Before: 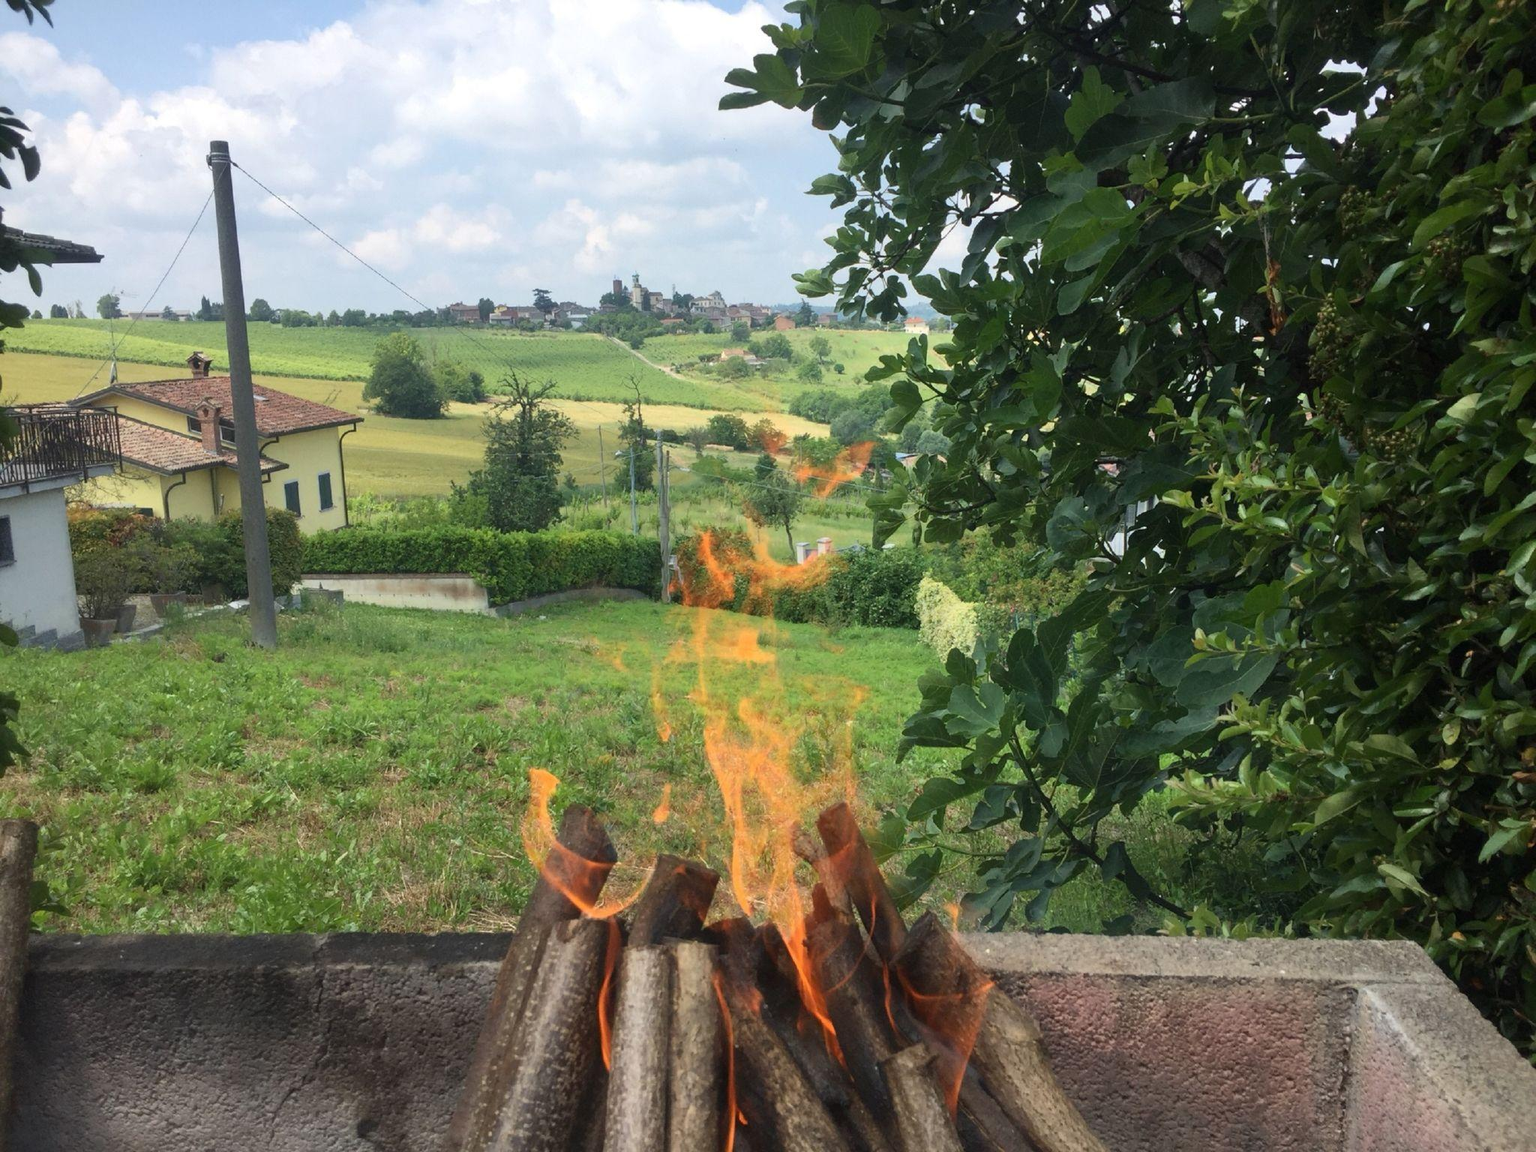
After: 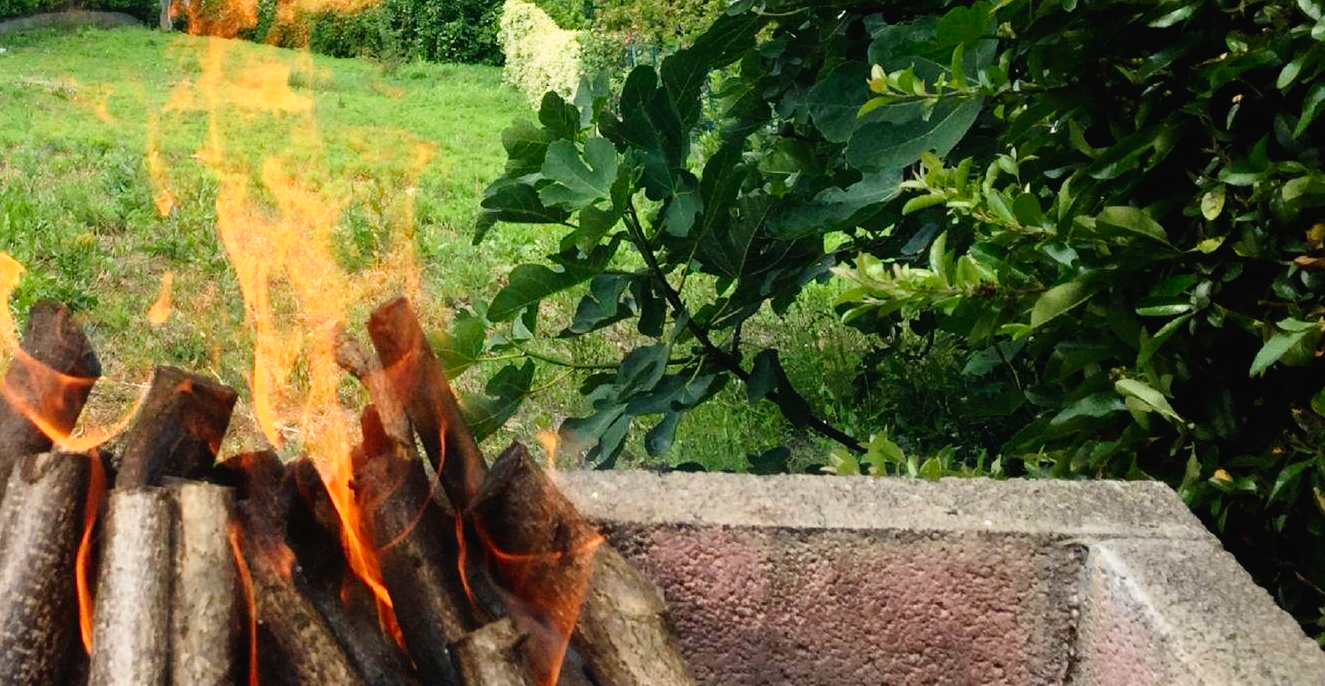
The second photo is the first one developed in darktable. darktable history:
crop and rotate: left 35.301%, top 50.338%, bottom 4.938%
tone curve: curves: ch0 [(0, 0.016) (0.11, 0.039) (0.259, 0.235) (0.383, 0.437) (0.499, 0.597) (0.733, 0.867) (0.843, 0.948) (1, 1)], preserve colors none
